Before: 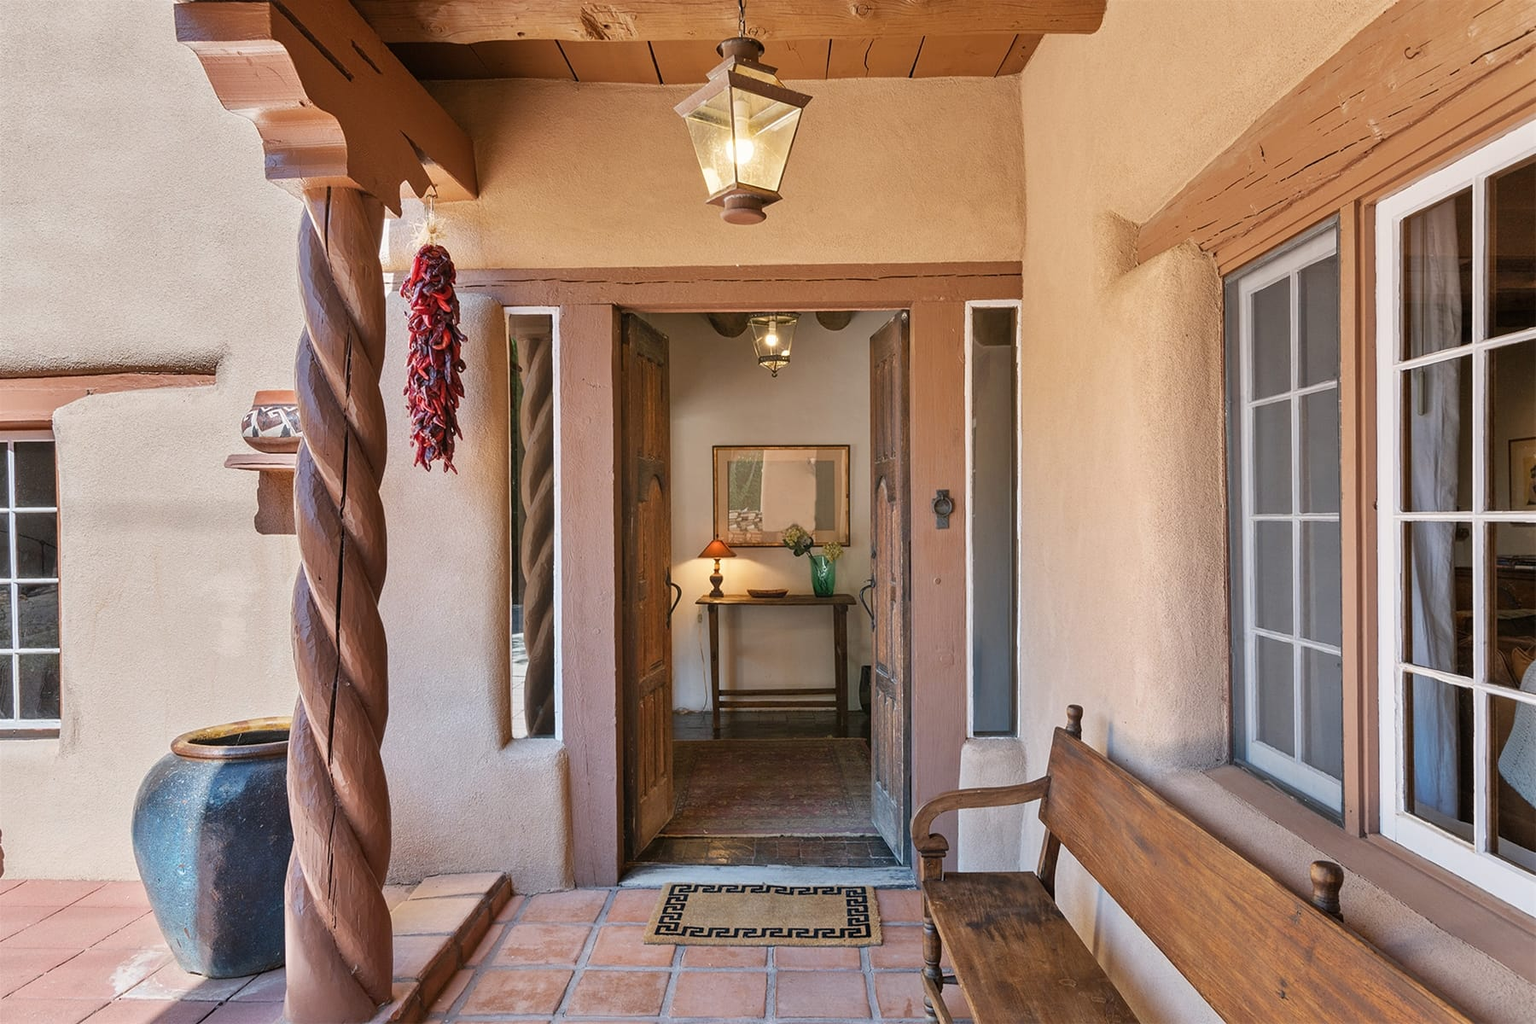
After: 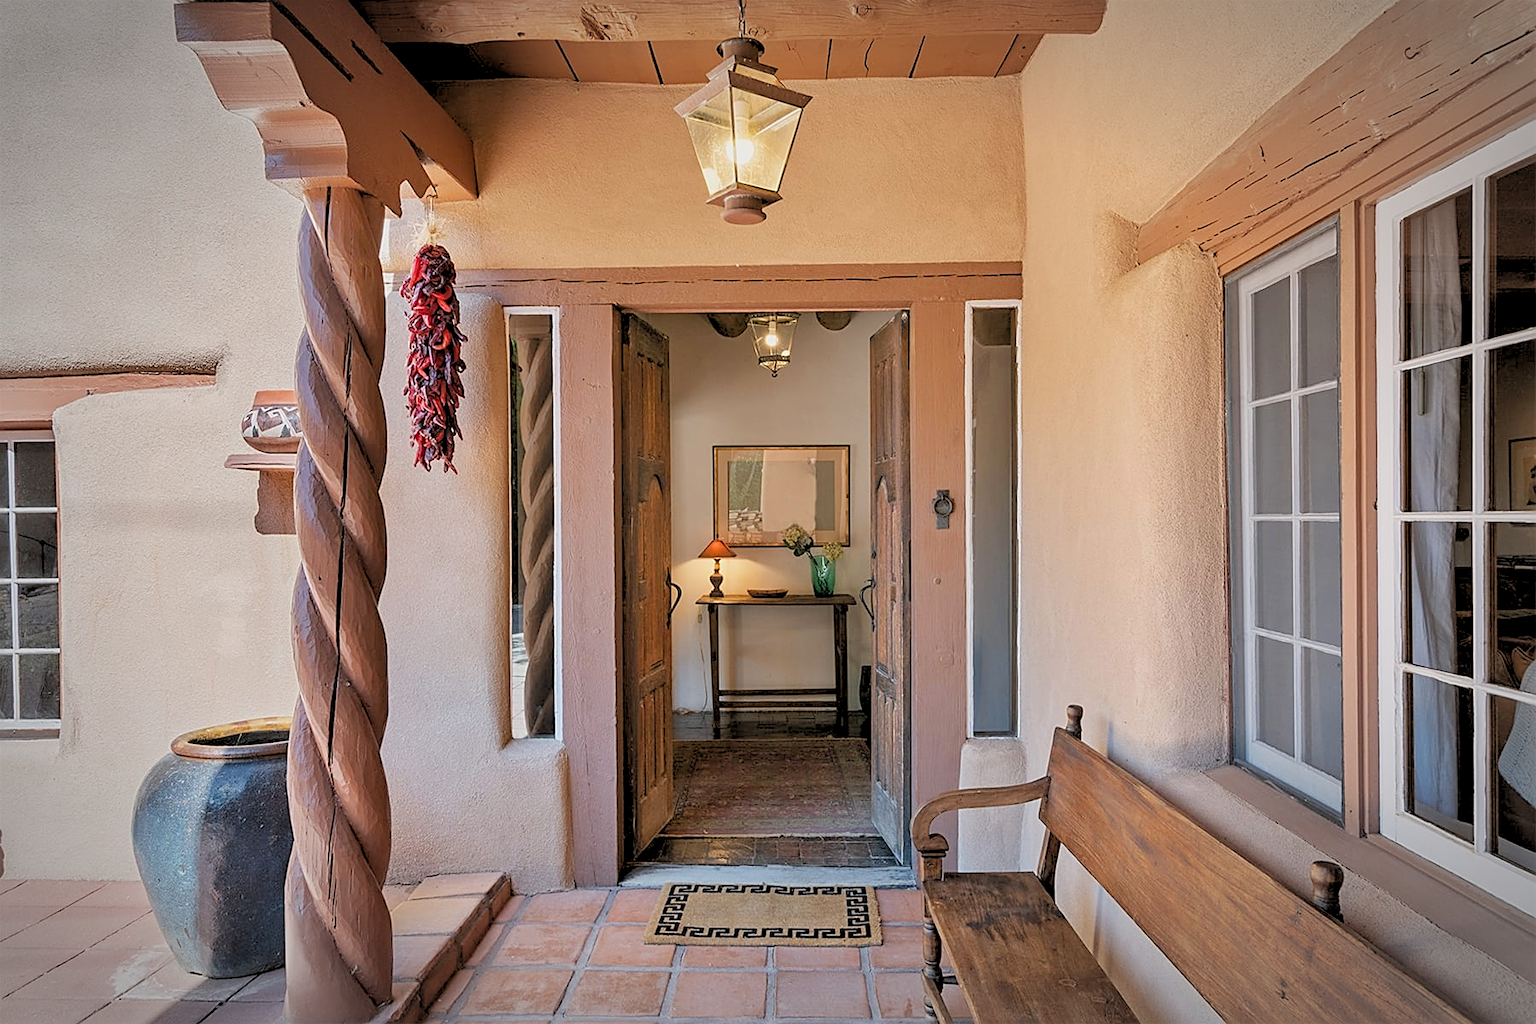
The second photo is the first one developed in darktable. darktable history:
rgb levels: preserve colors sum RGB, levels [[0.038, 0.433, 0.934], [0, 0.5, 1], [0, 0.5, 1]]
sharpen: on, module defaults
vignetting: automatic ratio true
